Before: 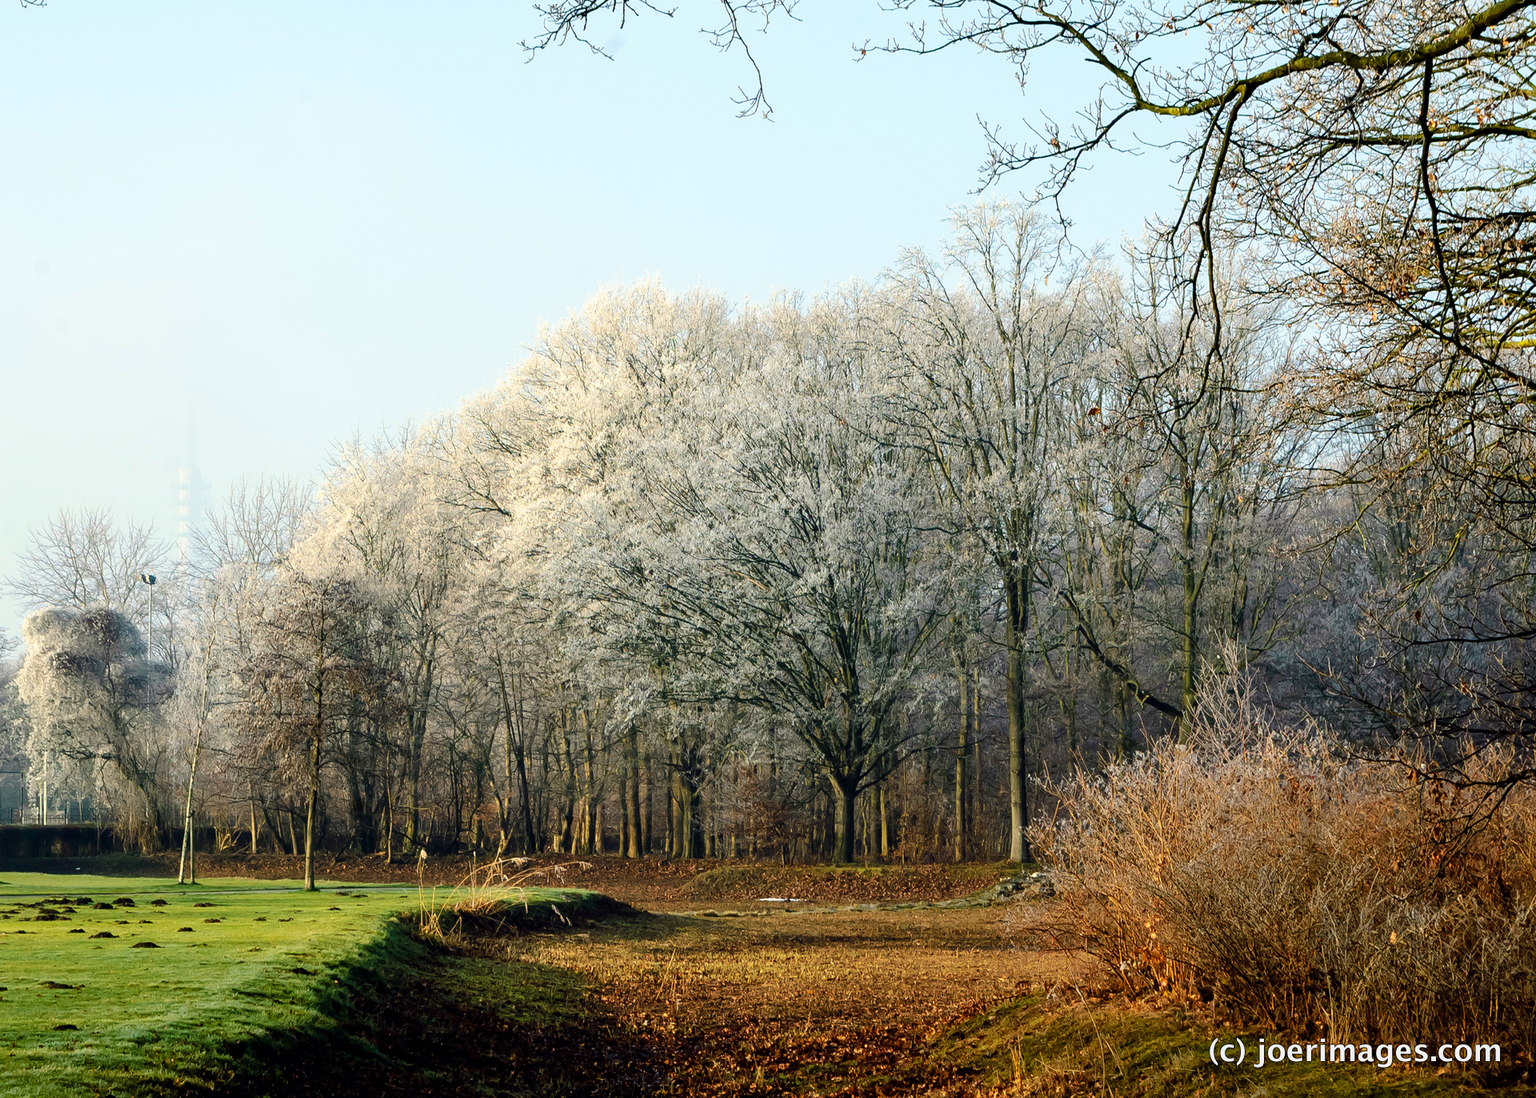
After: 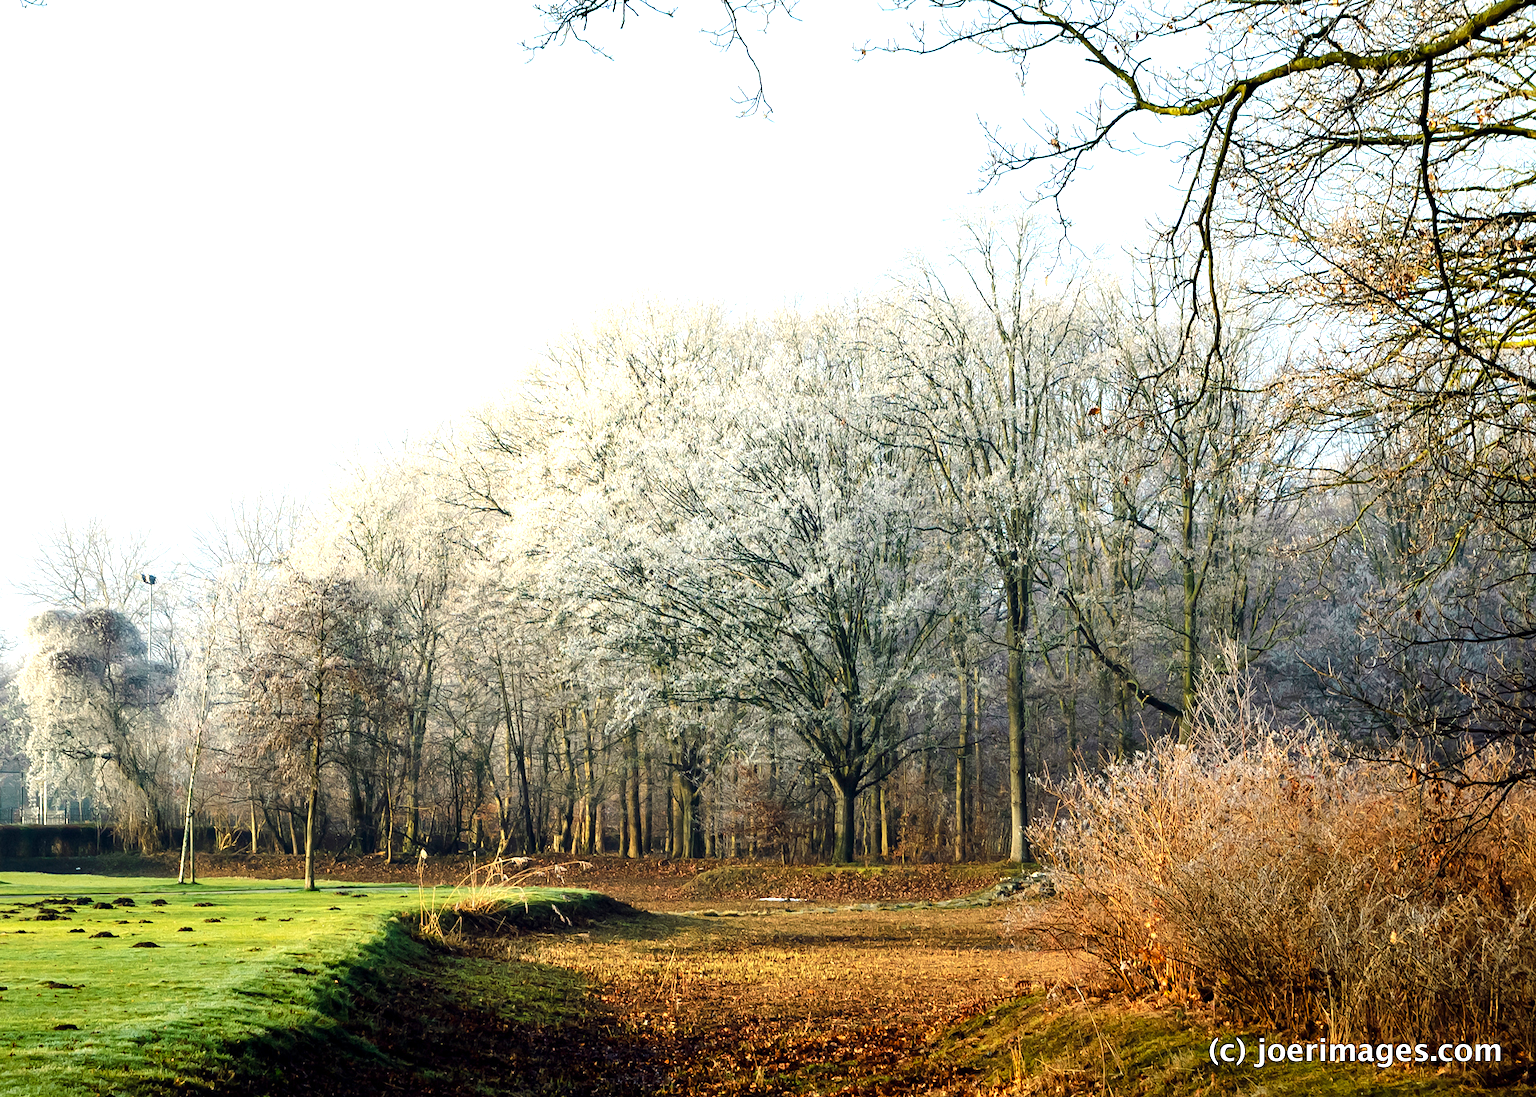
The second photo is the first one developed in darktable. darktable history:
exposure: exposure 0.734 EV, compensate highlight preservation false
